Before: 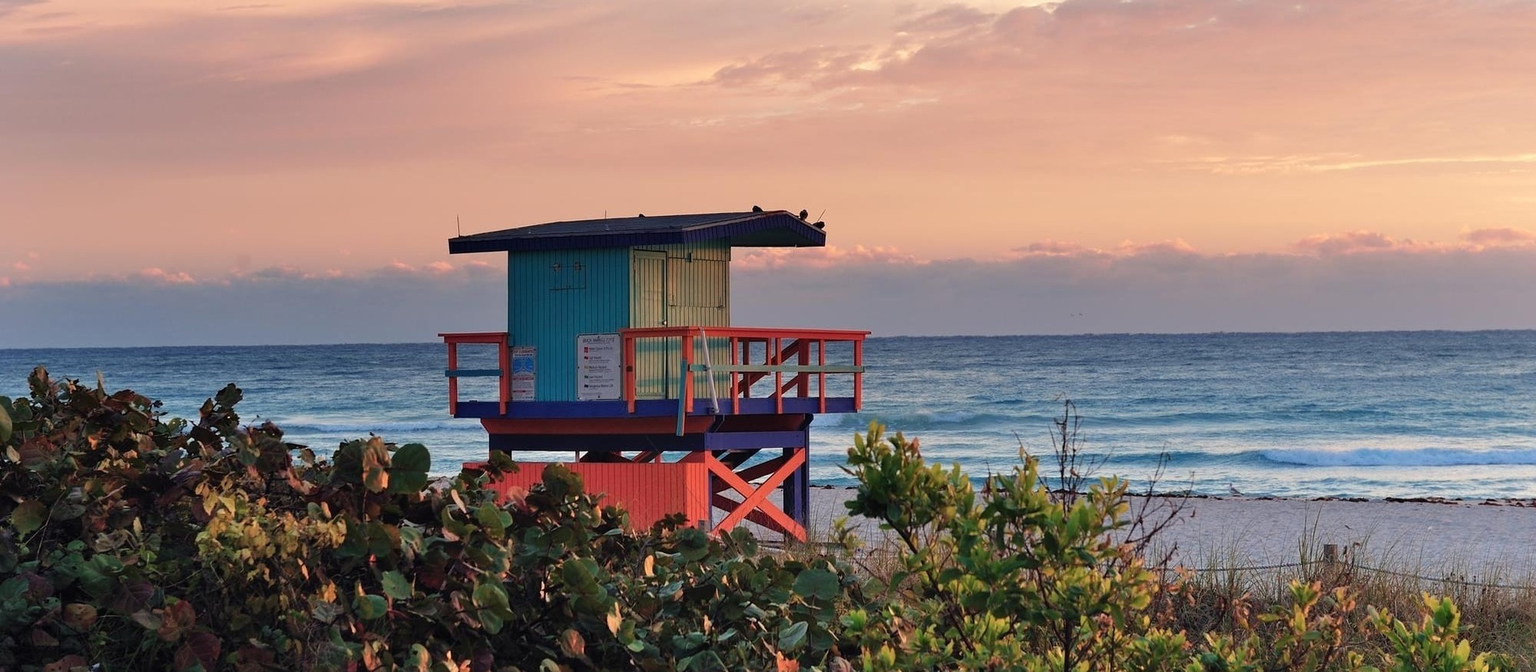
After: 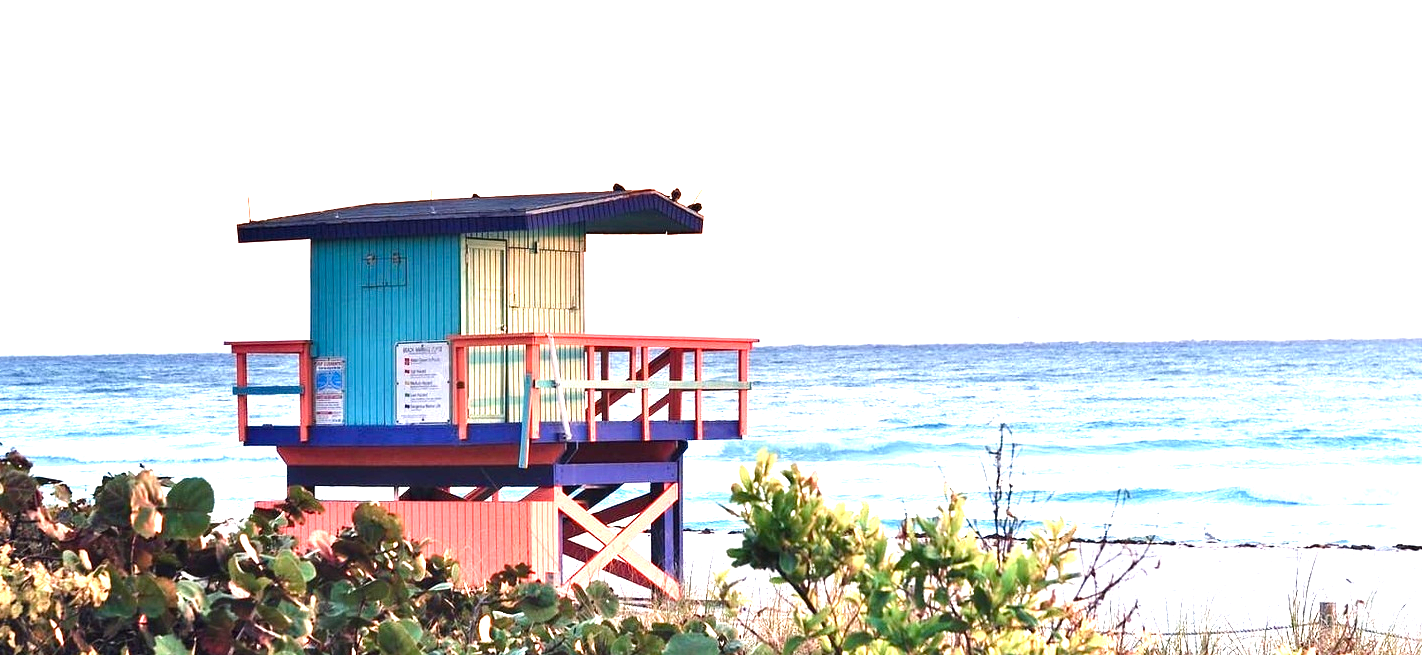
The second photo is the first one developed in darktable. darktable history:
exposure: black level correction 0, exposure 2.088 EV, compensate exposure bias true, compensate highlight preservation false
color balance rgb: shadows lift › luminance -20%, power › hue 72.24°, highlights gain › luminance 15%, global offset › hue 171.6°, perceptual saturation grading › highlights -30%, perceptual saturation grading › shadows 20%, global vibrance 30%, contrast 10%
crop: left 16.768%, top 8.653%, right 8.362%, bottom 12.485%
white balance: emerald 1
